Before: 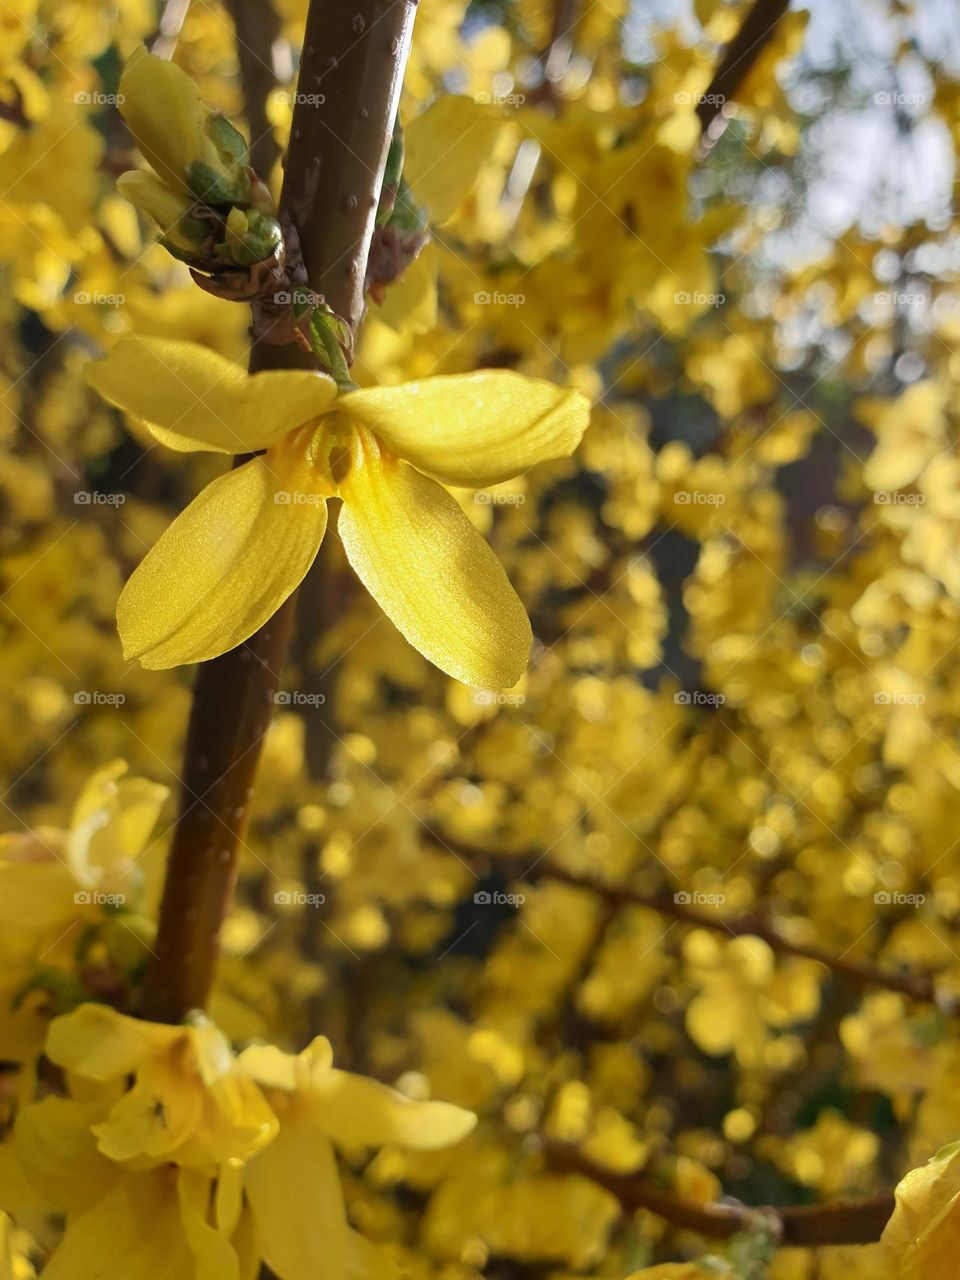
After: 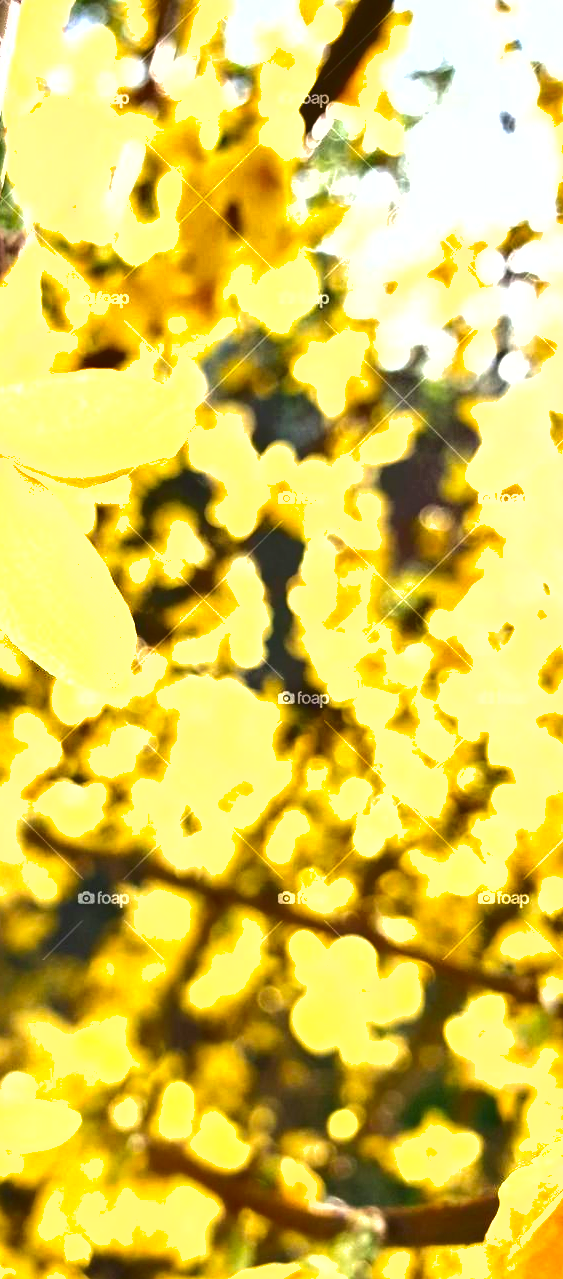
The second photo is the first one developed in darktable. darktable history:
crop: left 41.287%
shadows and highlights: low approximation 0.01, soften with gaussian
exposure: black level correction 0, exposure 2.141 EV, compensate exposure bias true, compensate highlight preservation false
local contrast: mode bilateral grid, contrast 19, coarseness 51, detail 120%, midtone range 0.2
